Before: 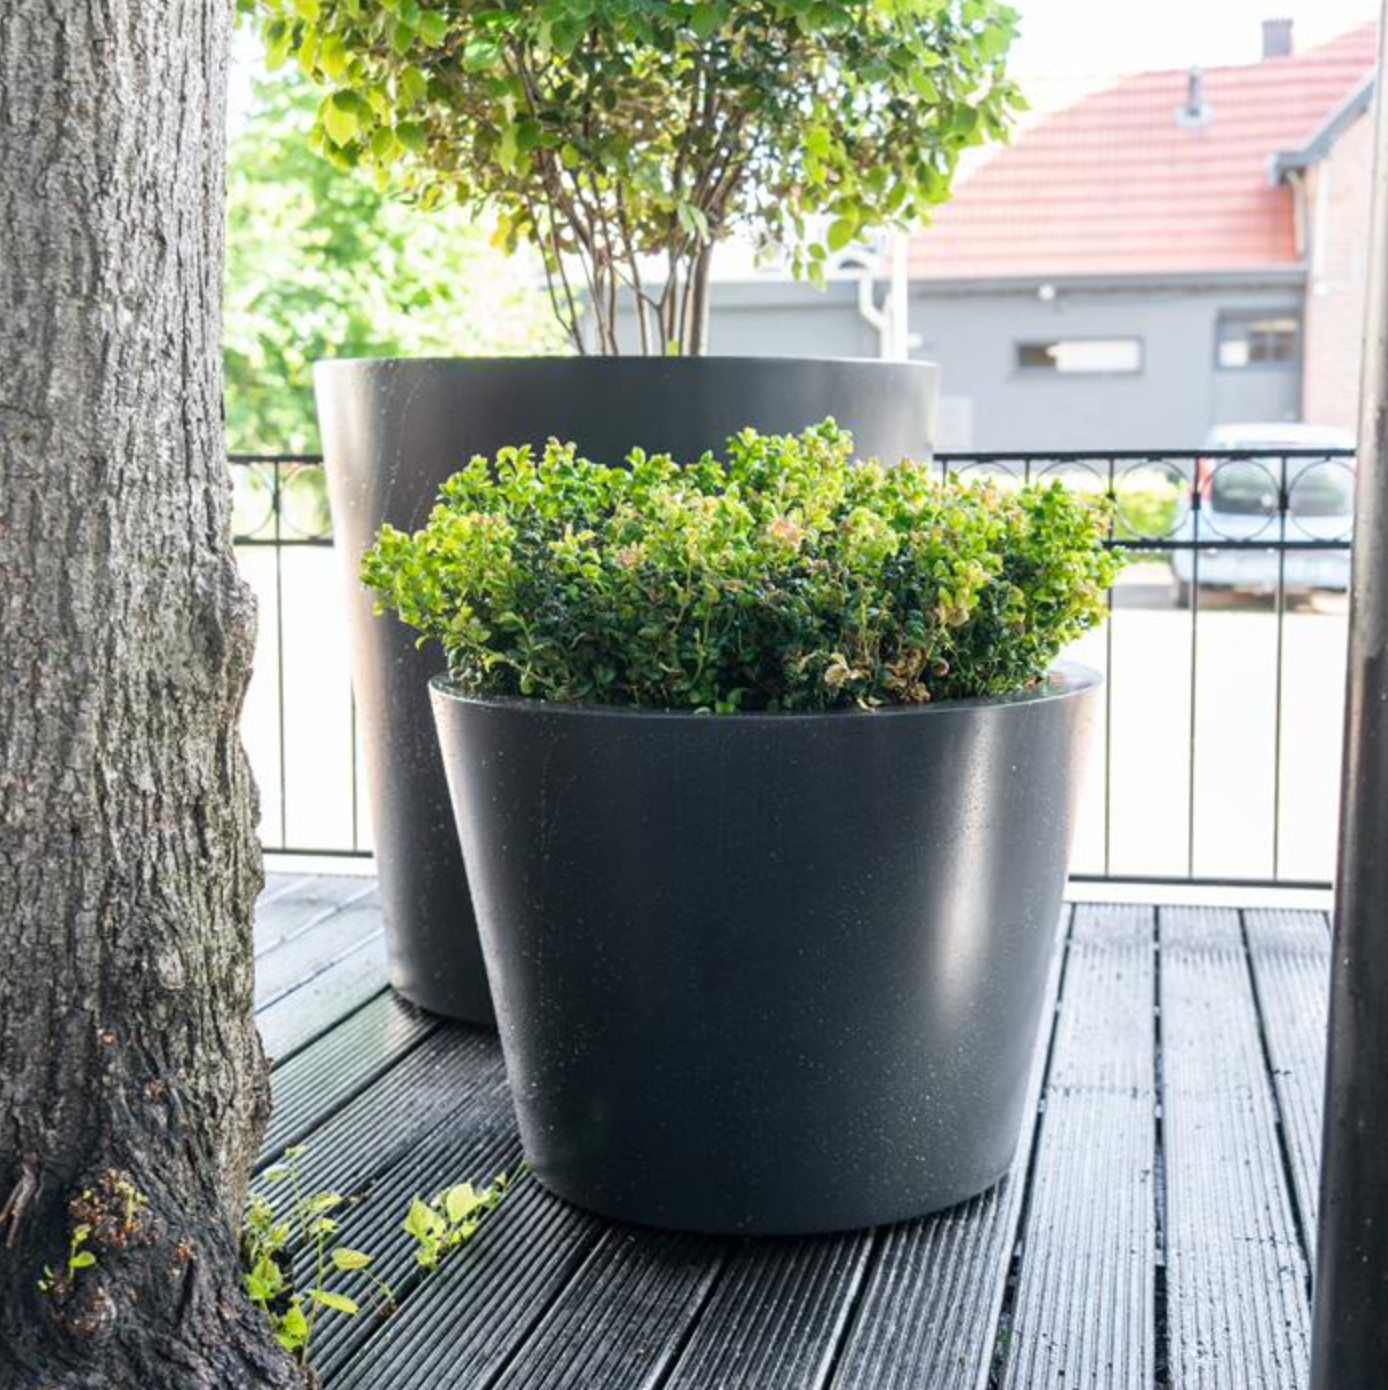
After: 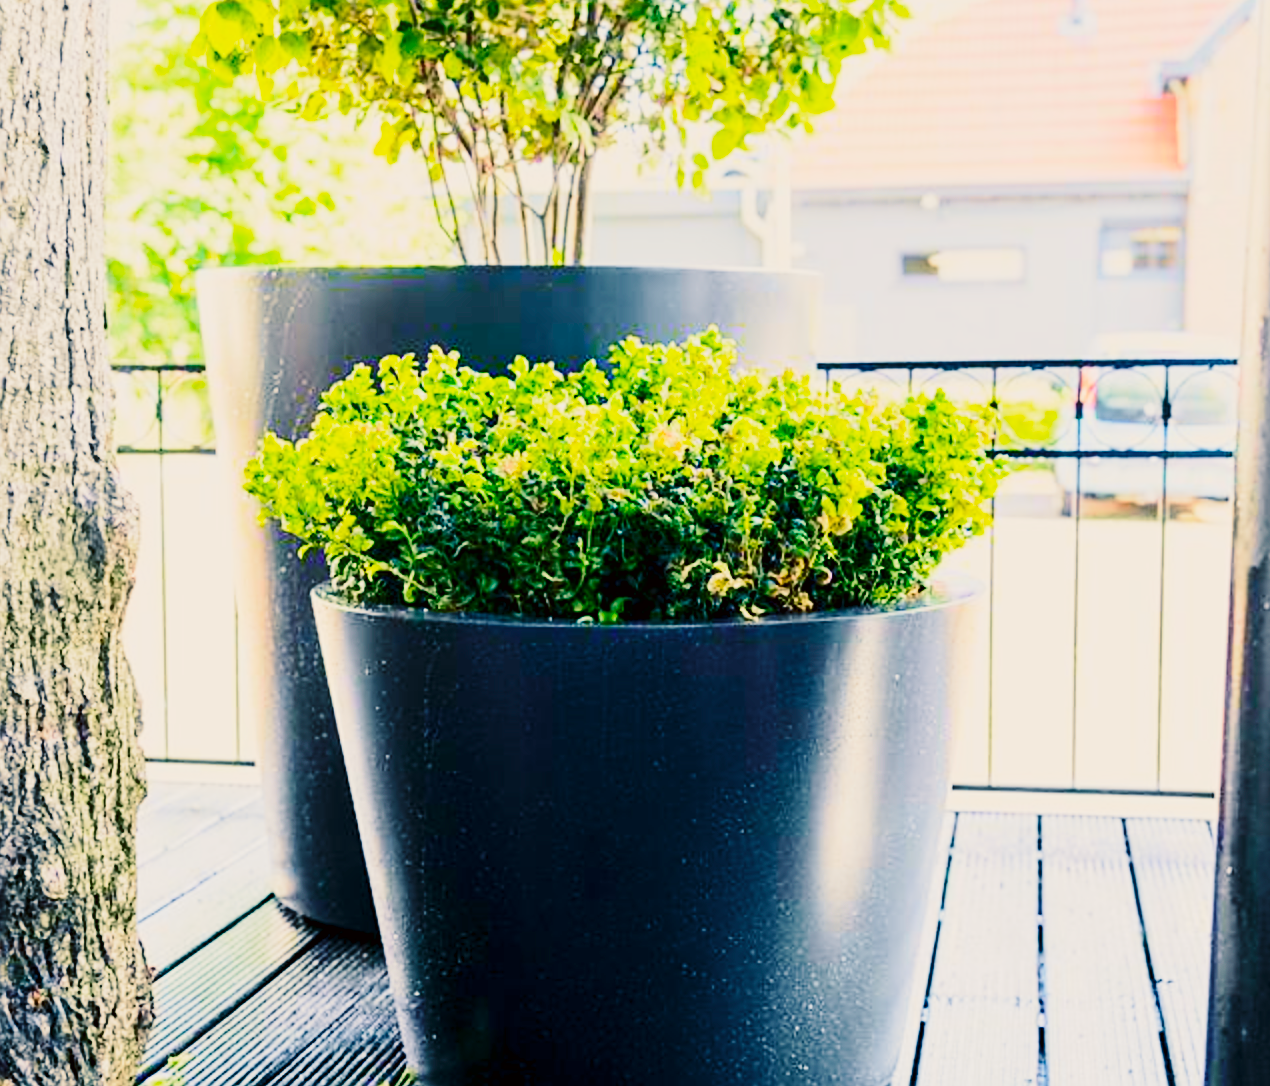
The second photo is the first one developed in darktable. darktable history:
base curve: curves: ch0 [(0, 0) (0.028, 0.03) (0.121, 0.232) (0.46, 0.748) (0.859, 0.968) (1, 1)], preserve colors none
exposure: black level correction 0.005, exposure 0.003 EV, compensate highlight preservation false
crop: left 8.494%, top 6.557%, bottom 15.264%
tone equalizer: -8 EV -0.42 EV, -7 EV -0.388 EV, -6 EV -0.301 EV, -5 EV -0.257 EV, -3 EV 0.249 EV, -2 EV 0.306 EV, -1 EV 0.368 EV, +0 EV 0.417 EV, edges refinement/feathering 500, mask exposure compensation -1.57 EV, preserve details no
tone curve: curves: ch0 [(0, 0) (0.091, 0.066) (0.184, 0.16) (0.491, 0.519) (0.748, 0.765) (1, 0.919)]; ch1 [(0, 0) (0.179, 0.173) (0.322, 0.32) (0.424, 0.424) (0.502, 0.504) (0.56, 0.575) (0.631, 0.675) (0.777, 0.806) (1, 1)]; ch2 [(0, 0) (0.434, 0.447) (0.485, 0.495) (0.524, 0.563) (0.676, 0.691) (1, 1)], color space Lab, independent channels, preserve colors none
sharpen: on, module defaults
color balance rgb: shadows lift › chroma 7.356%, shadows lift › hue 245.65°, highlights gain › chroma 1.37%, highlights gain › hue 51.58°, perceptual saturation grading › global saturation 41.767%, global vibrance 20%
